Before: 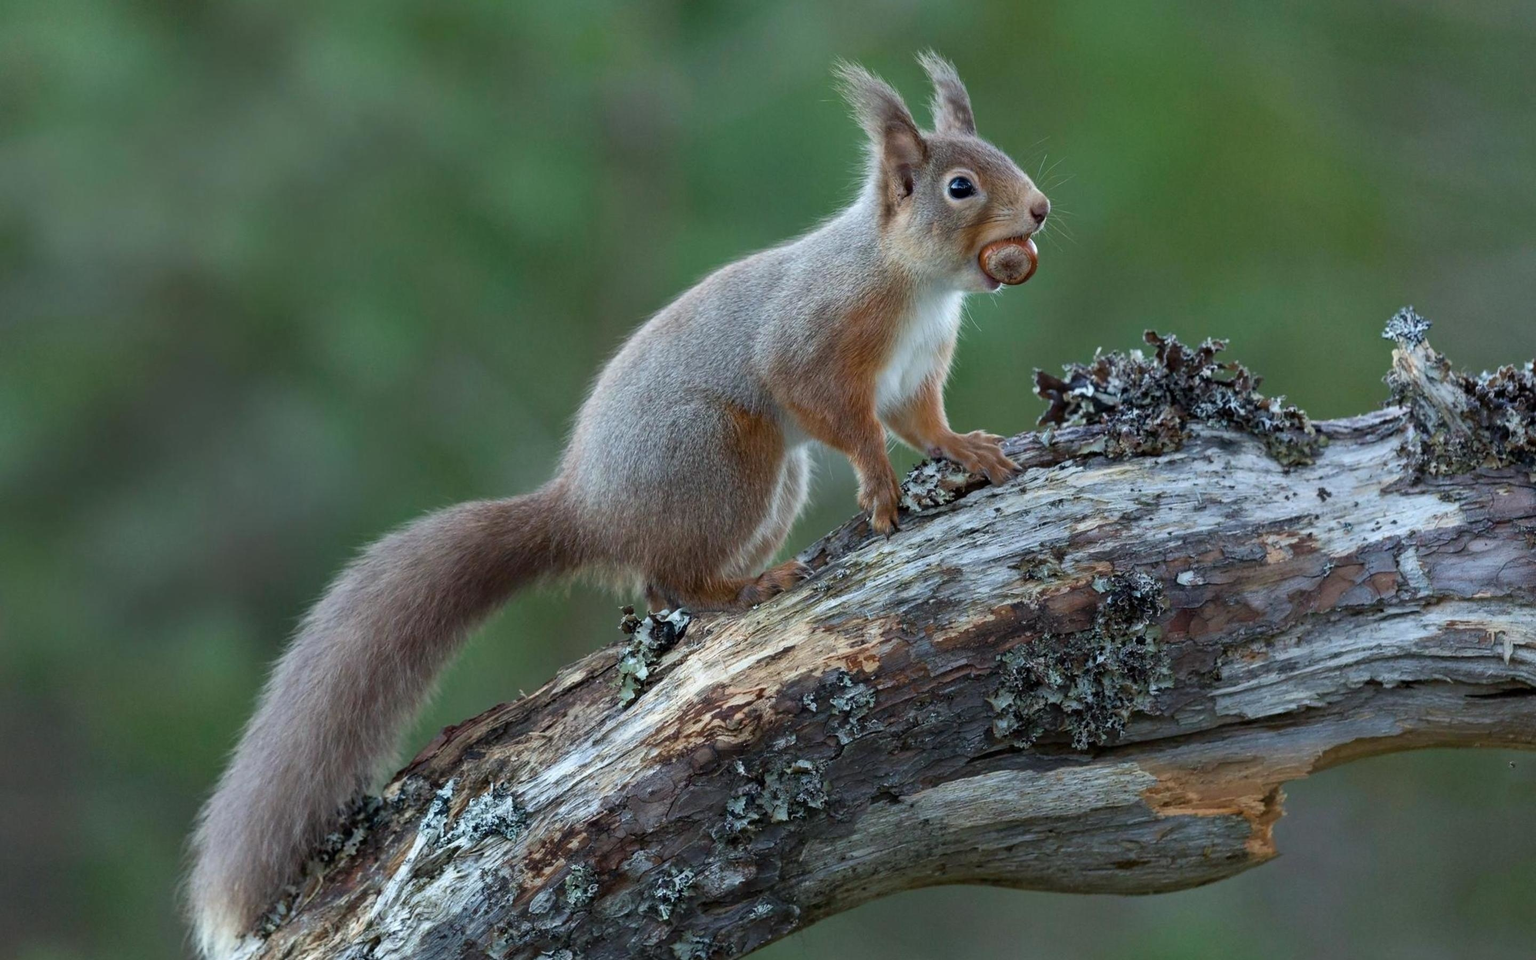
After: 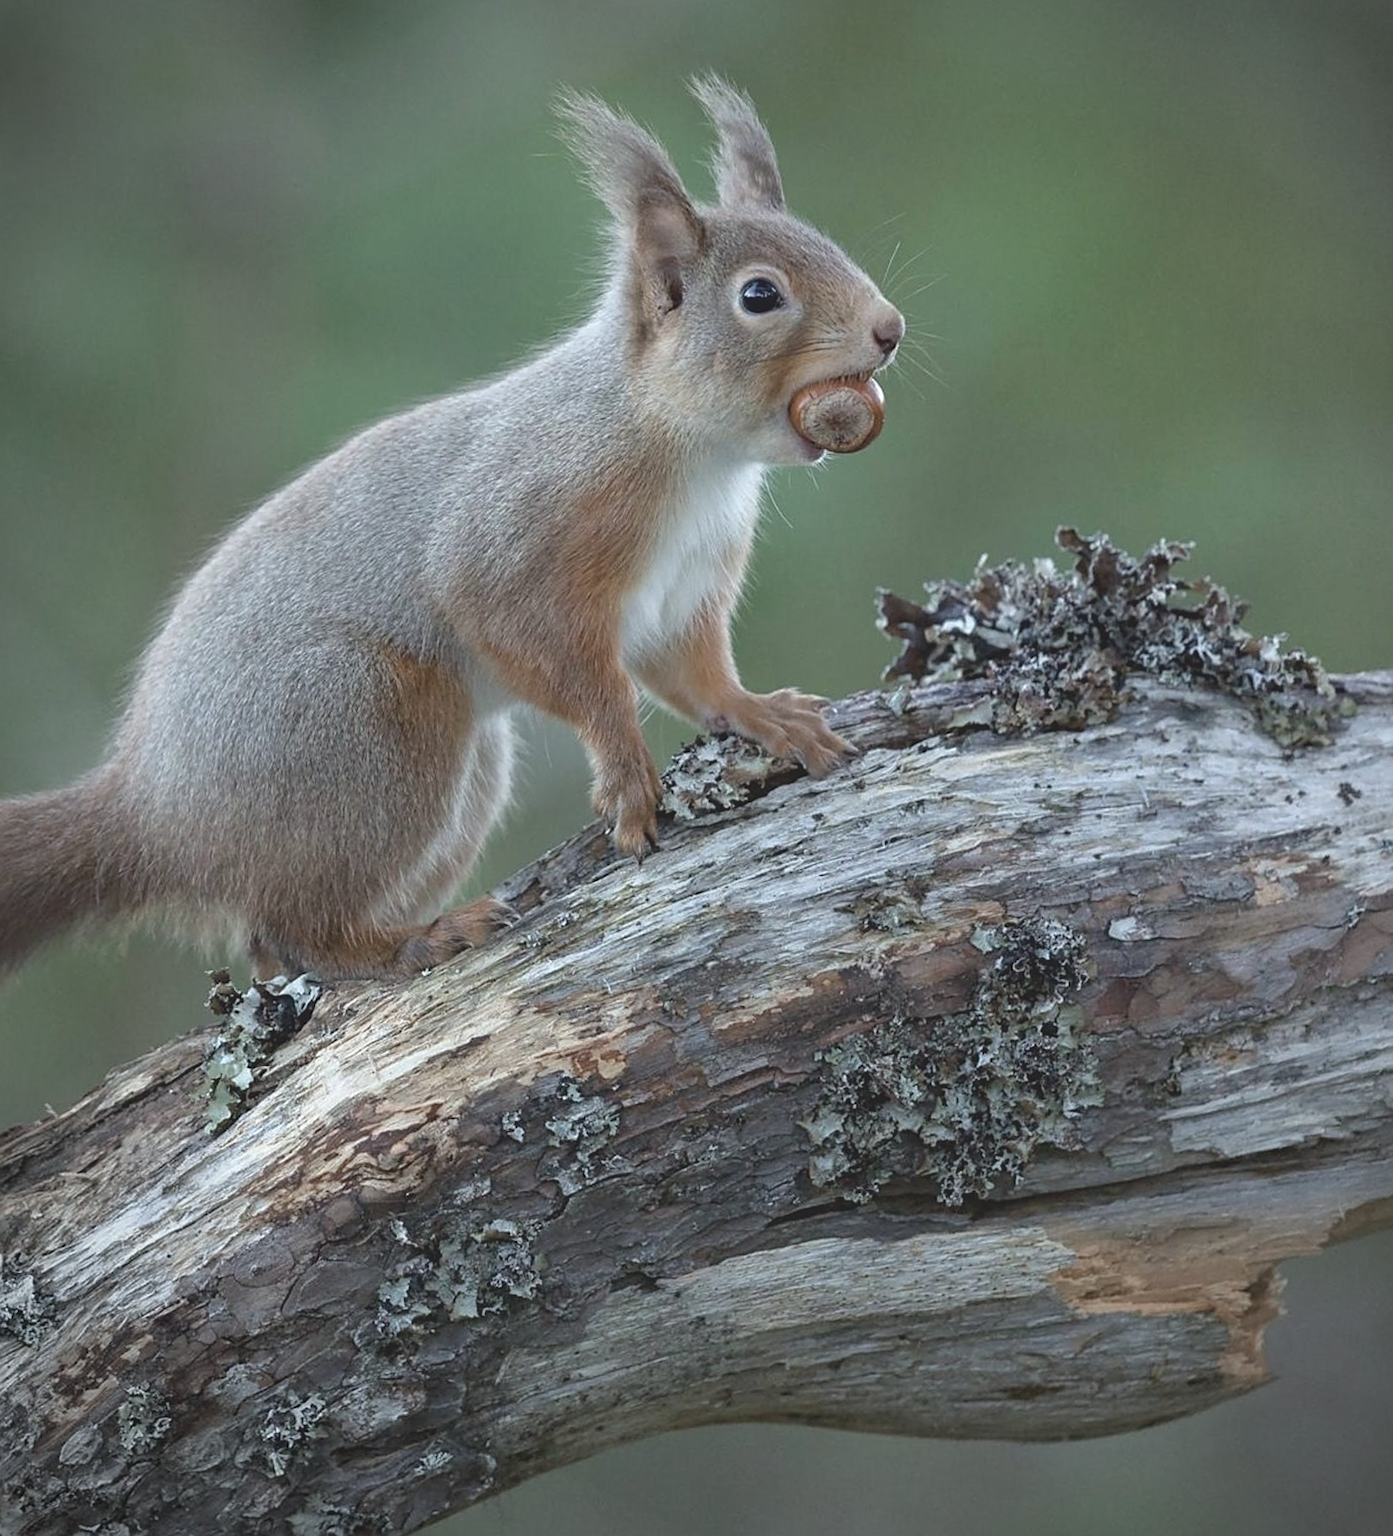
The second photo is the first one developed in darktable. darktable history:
vignetting: on, module defaults
contrast brightness saturation: contrast -0.26, saturation -0.43
tone equalizer: -8 EV -1.84 EV, -7 EV -1.16 EV, -6 EV -1.62 EV, smoothing diameter 25%, edges refinement/feathering 10, preserve details guided filter
exposure: exposure 0.556 EV, compensate highlight preservation false
crop: left 31.458%, top 0%, right 11.876%
white balance: red 0.982, blue 1.018
rotate and perspective: rotation 0.192°, lens shift (horizontal) -0.015, crop left 0.005, crop right 0.996, crop top 0.006, crop bottom 0.99
sharpen: on, module defaults
